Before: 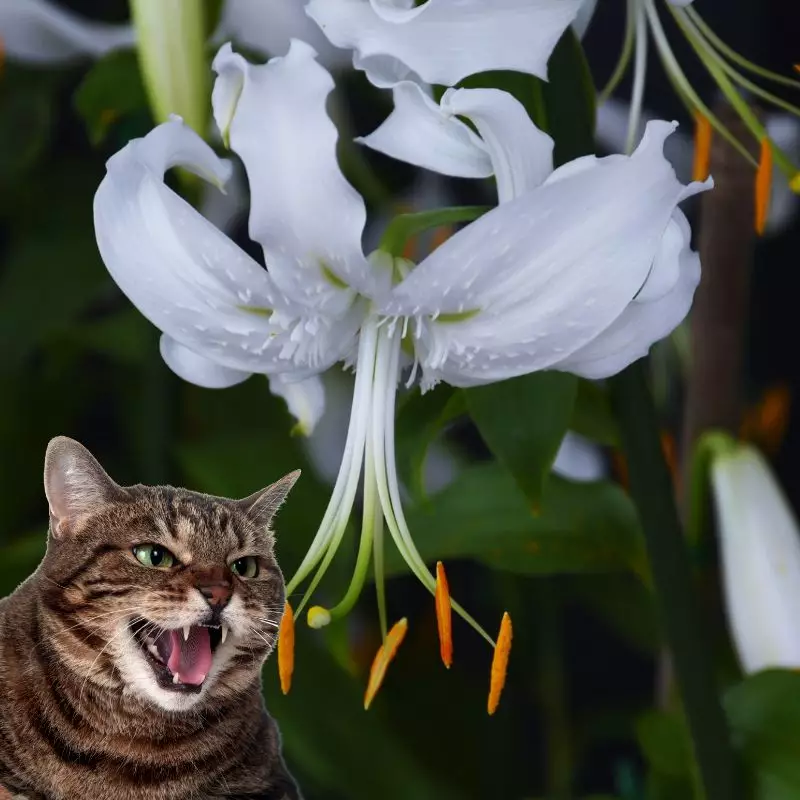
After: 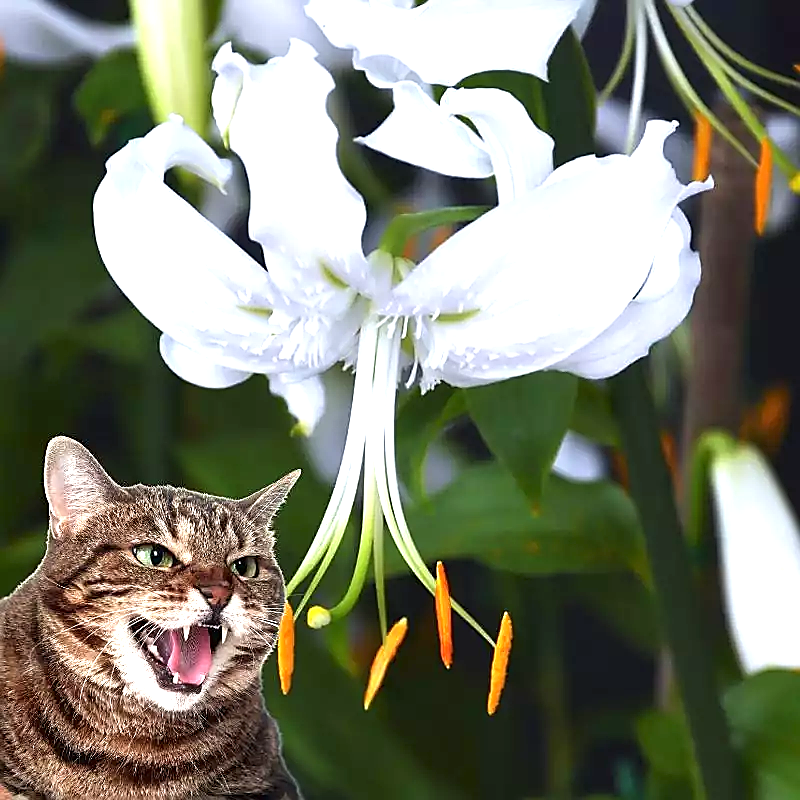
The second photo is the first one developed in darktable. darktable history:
exposure: black level correction 0, exposure 1.286 EV, compensate exposure bias true, compensate highlight preservation false
sharpen: radius 1.388, amount 1.256, threshold 0.747
